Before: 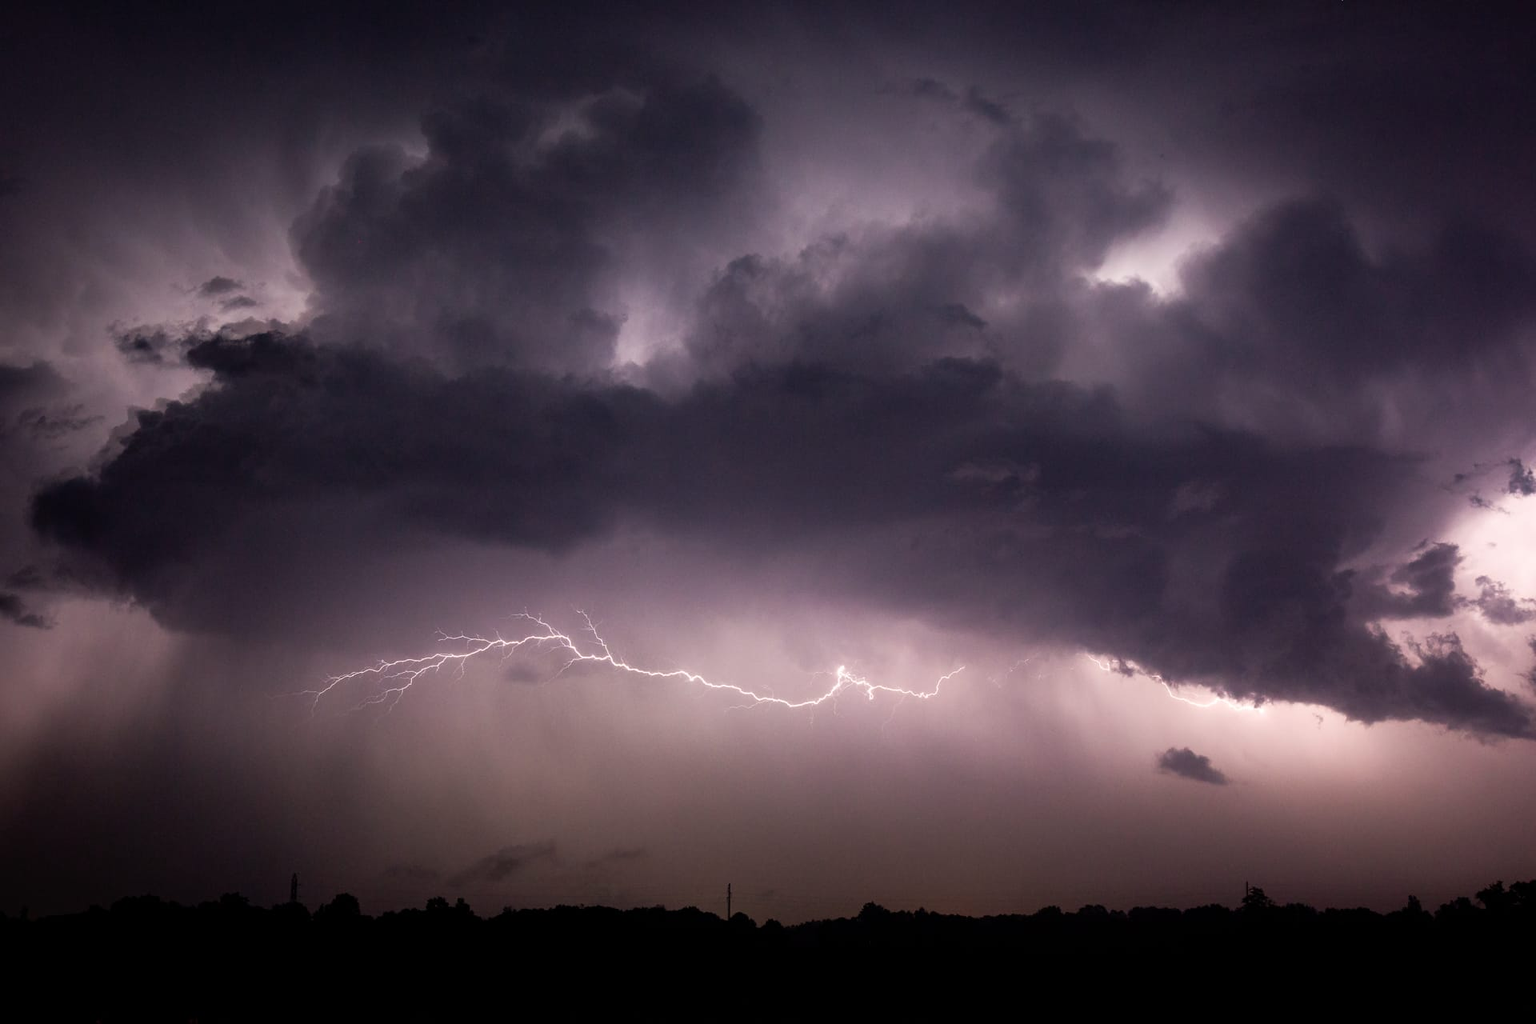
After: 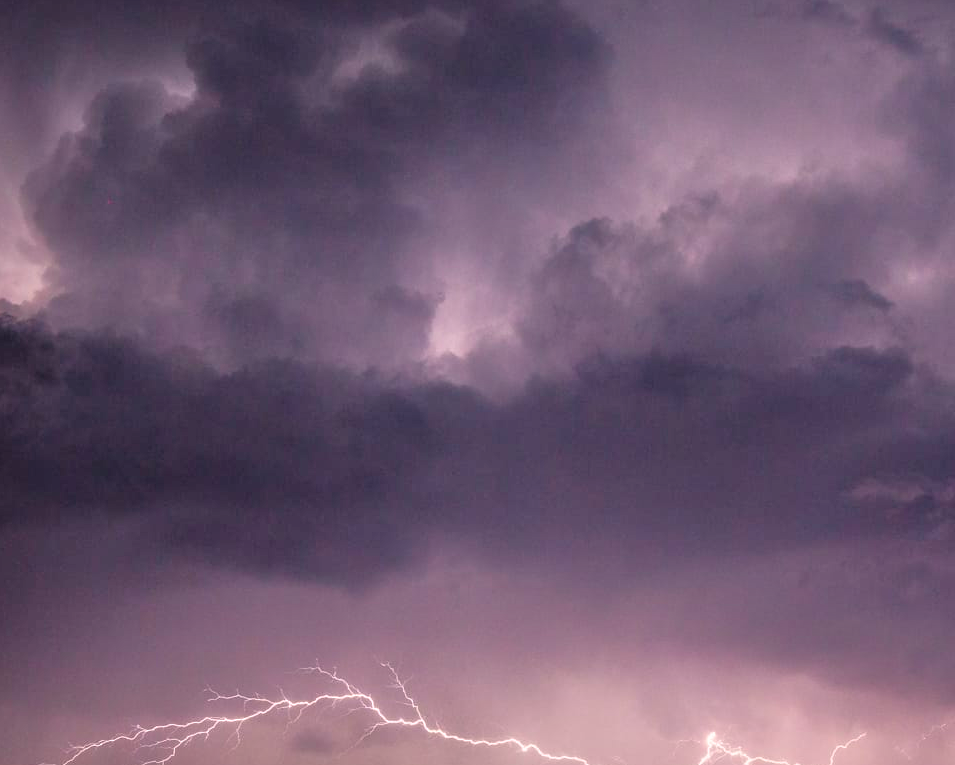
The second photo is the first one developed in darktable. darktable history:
color correction: highlights a* 3.31, highlights b* 2.21, saturation 1.18
tone equalizer: -7 EV 0.154 EV, -6 EV 0.603 EV, -5 EV 1.12 EV, -4 EV 1.33 EV, -3 EV 1.16 EV, -2 EV 0.6 EV, -1 EV 0.157 EV
crop: left 17.73%, top 7.868%, right 32.495%, bottom 32.316%
